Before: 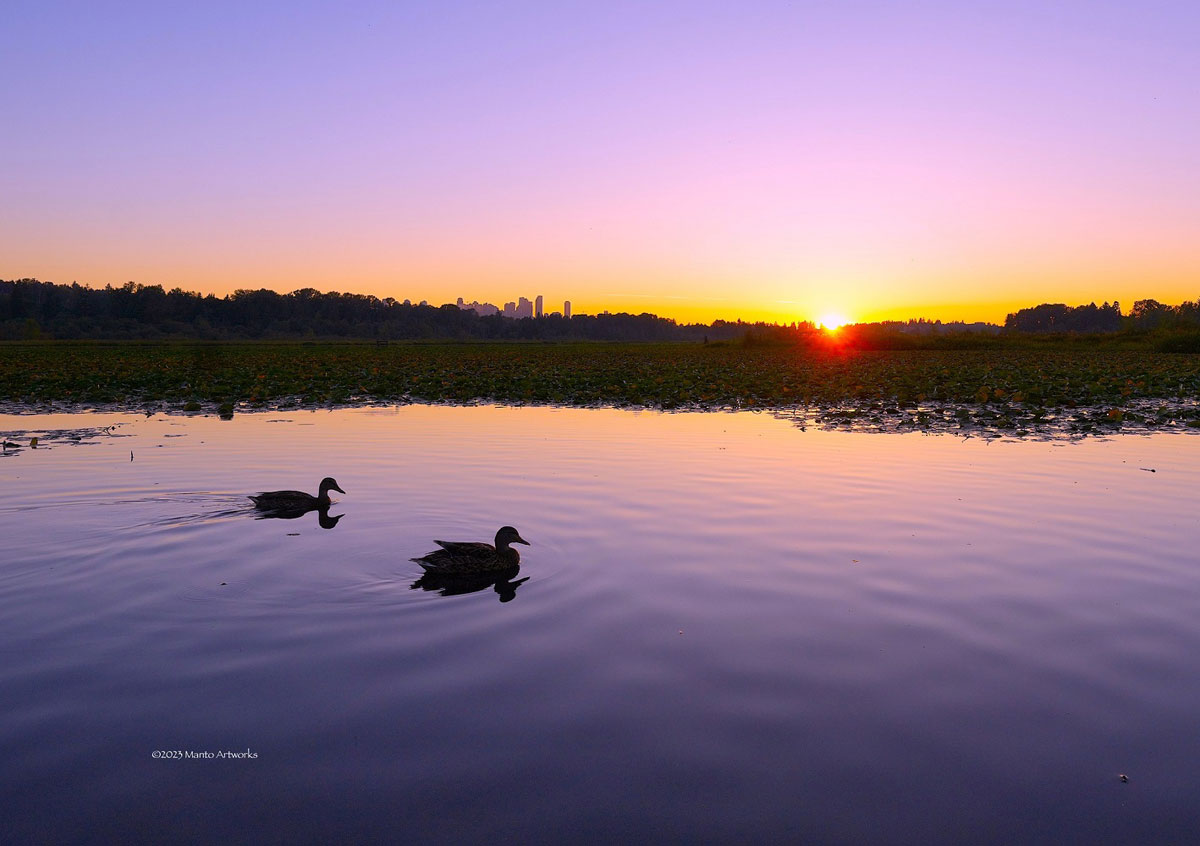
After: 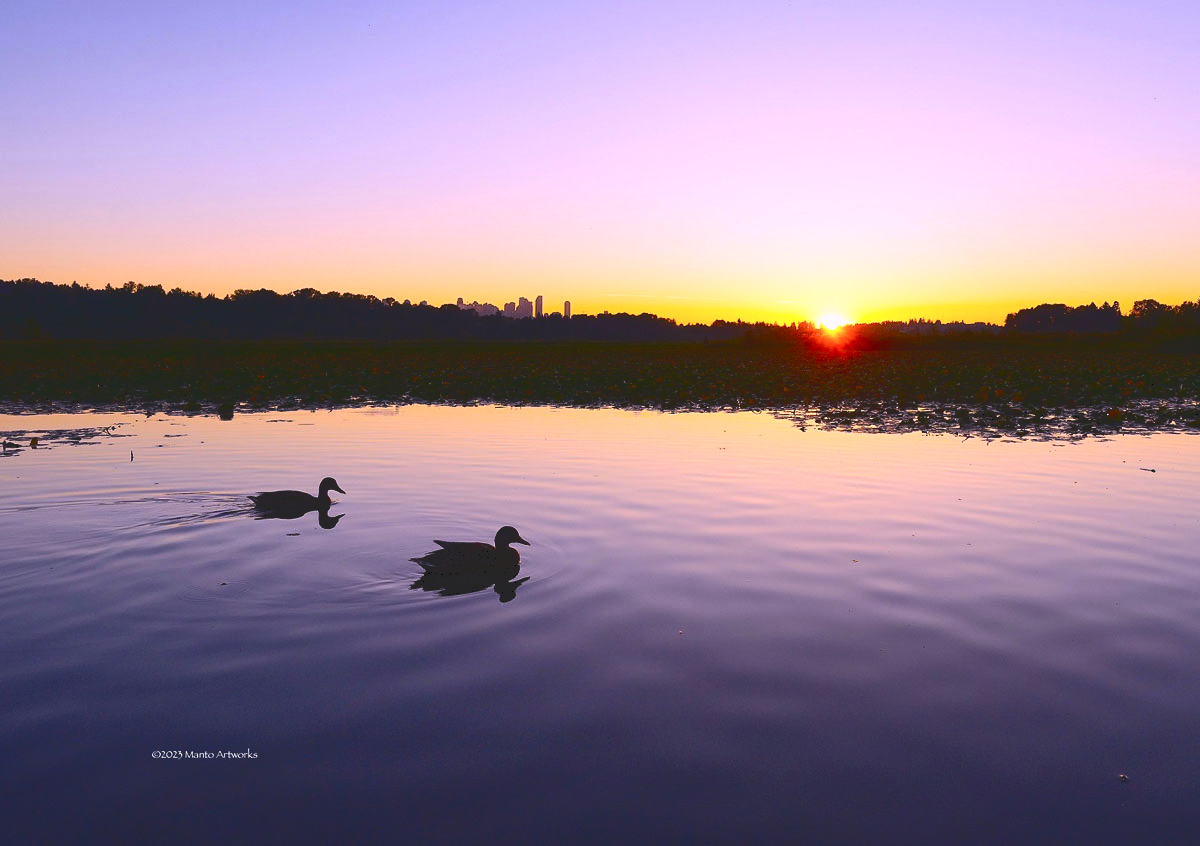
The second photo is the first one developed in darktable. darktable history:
tone curve: curves: ch0 [(0, 0) (0.003, 0.147) (0.011, 0.147) (0.025, 0.147) (0.044, 0.147) (0.069, 0.147) (0.1, 0.15) (0.136, 0.158) (0.177, 0.174) (0.224, 0.198) (0.277, 0.241) (0.335, 0.292) (0.399, 0.361) (0.468, 0.452) (0.543, 0.568) (0.623, 0.679) (0.709, 0.793) (0.801, 0.886) (0.898, 0.966) (1, 1)], color space Lab, independent channels, preserve colors none
